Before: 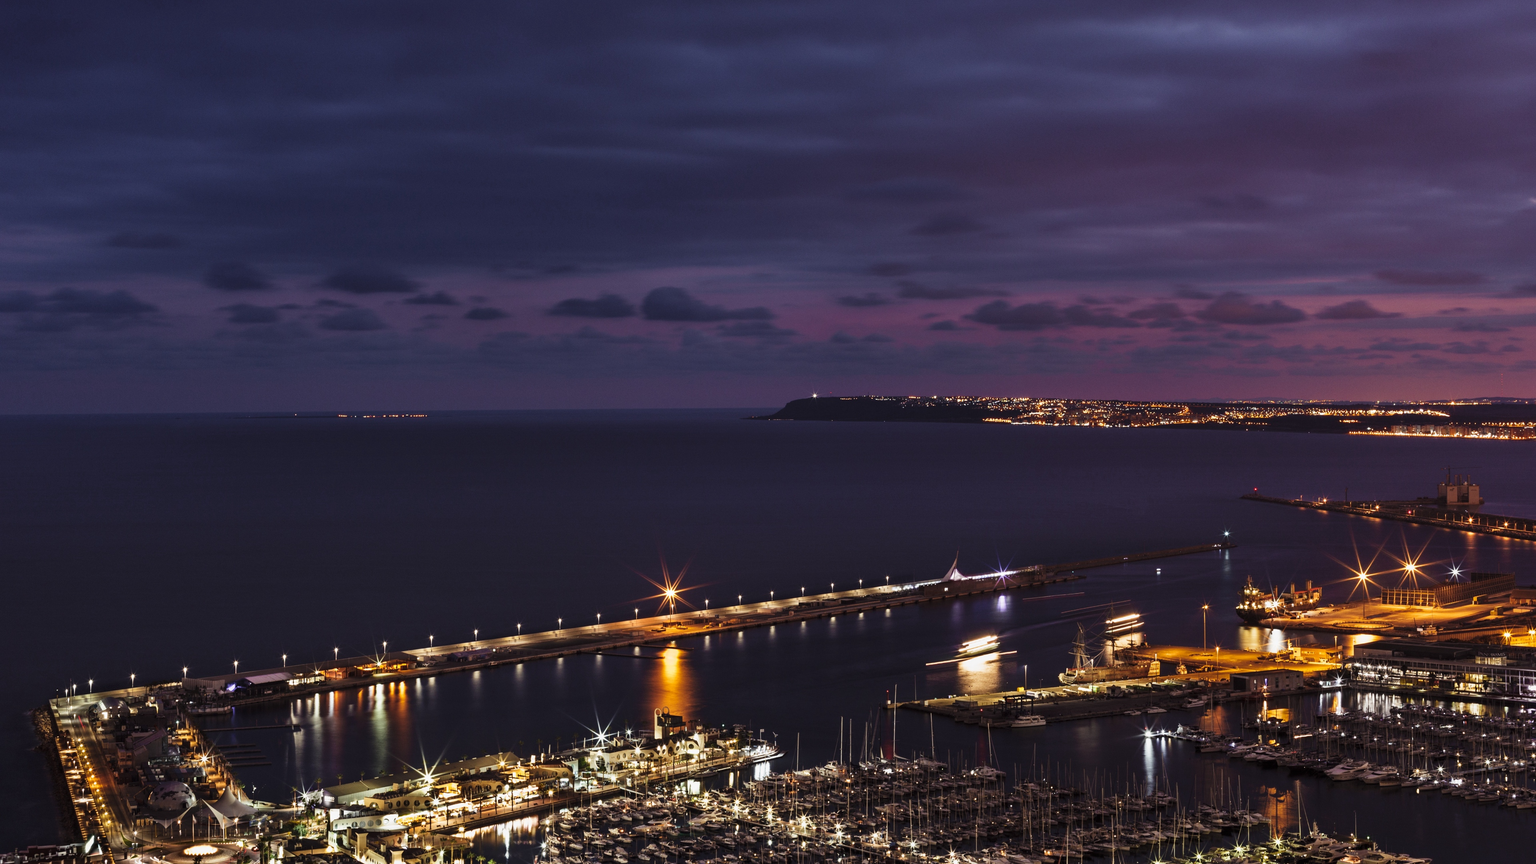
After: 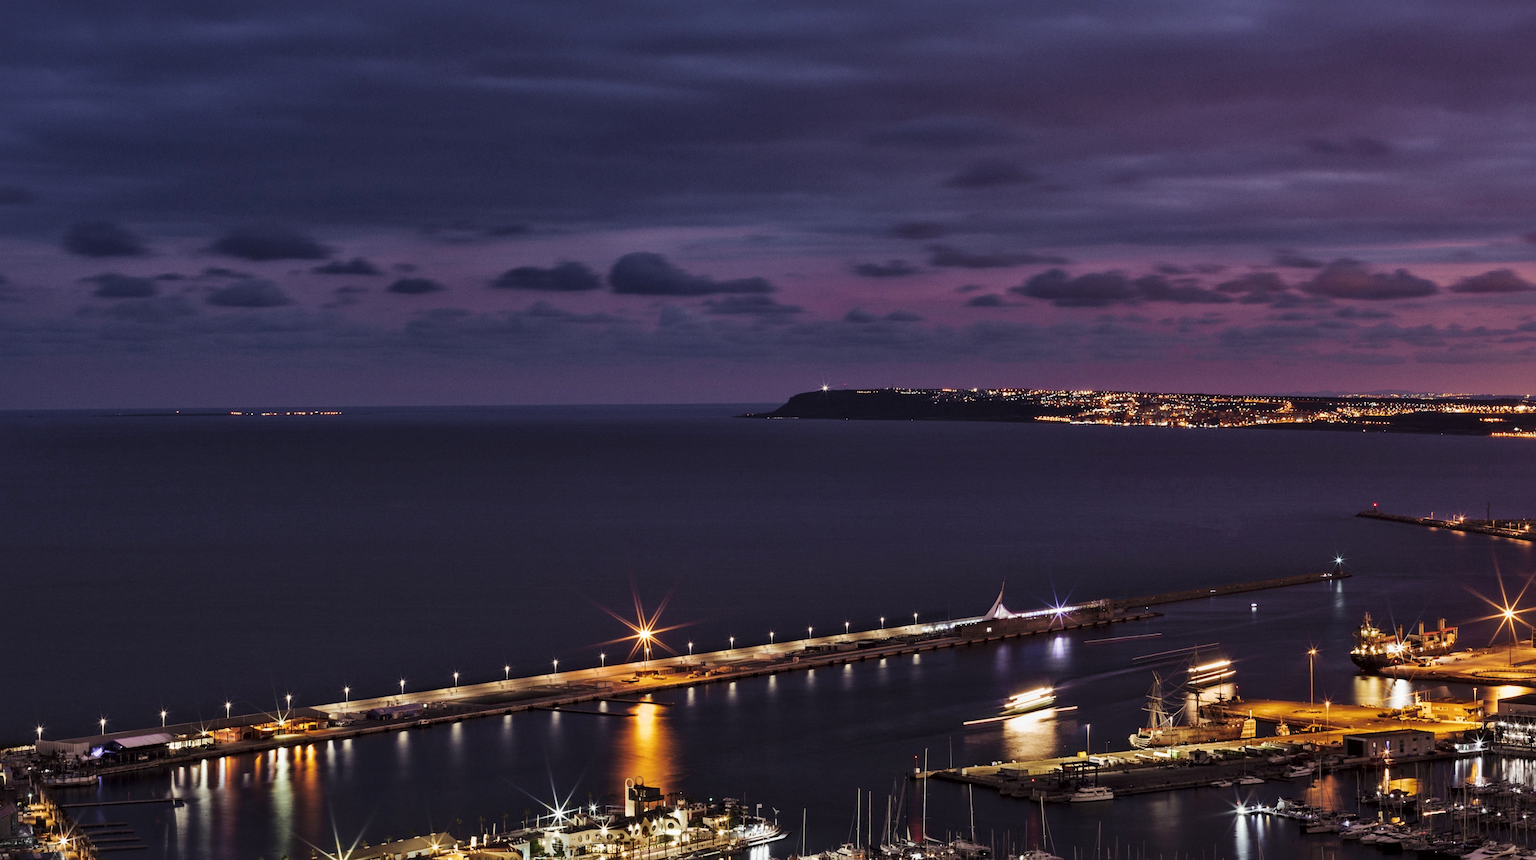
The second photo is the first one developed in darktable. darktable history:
crop and rotate: left 10.007%, top 9.826%, right 9.826%, bottom 10.293%
base curve: curves: ch0 [(0, 0) (0.235, 0.266) (0.503, 0.496) (0.786, 0.72) (1, 1)], exposure shift 0.01, preserve colors none
local contrast: mode bilateral grid, contrast 20, coarseness 49, detail 150%, midtone range 0.2
